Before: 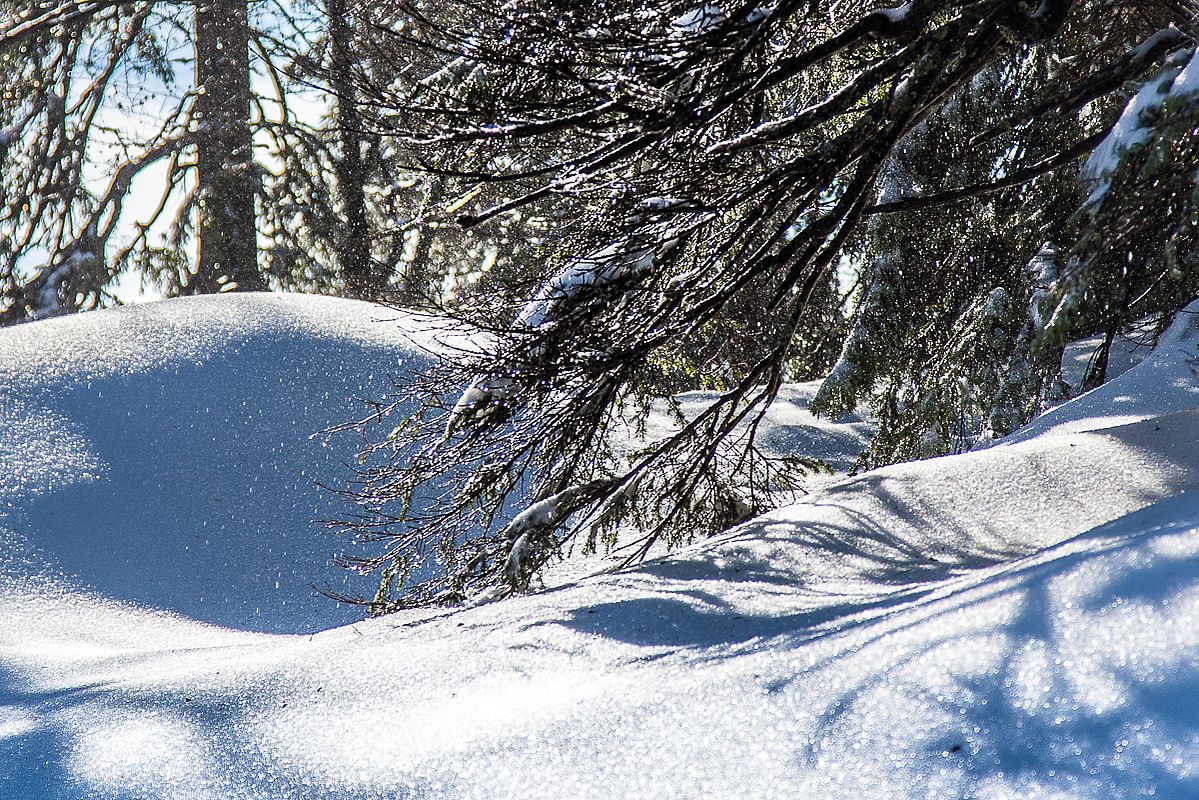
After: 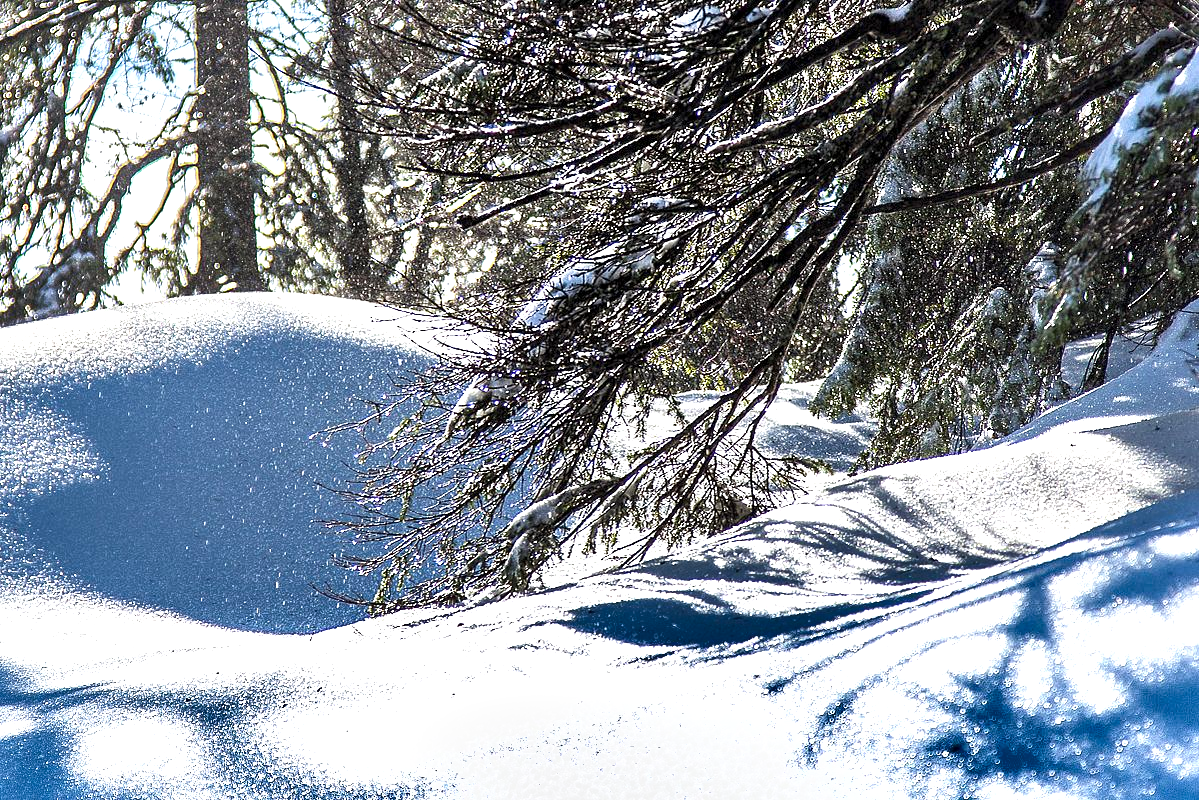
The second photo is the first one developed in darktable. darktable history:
exposure: exposure 0.781 EV, compensate highlight preservation false
local contrast: highlights 100%, shadows 100%, detail 120%, midtone range 0.2
shadows and highlights: soften with gaussian
